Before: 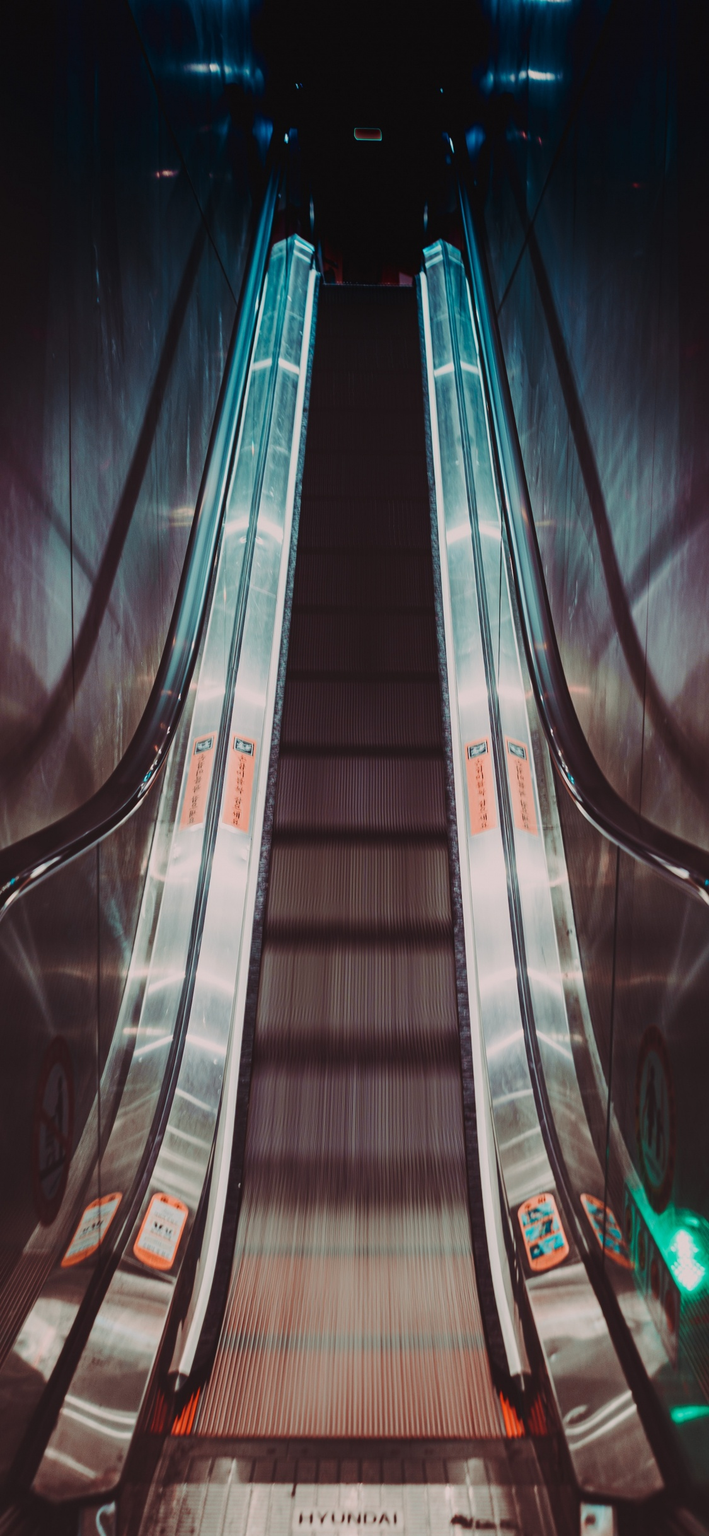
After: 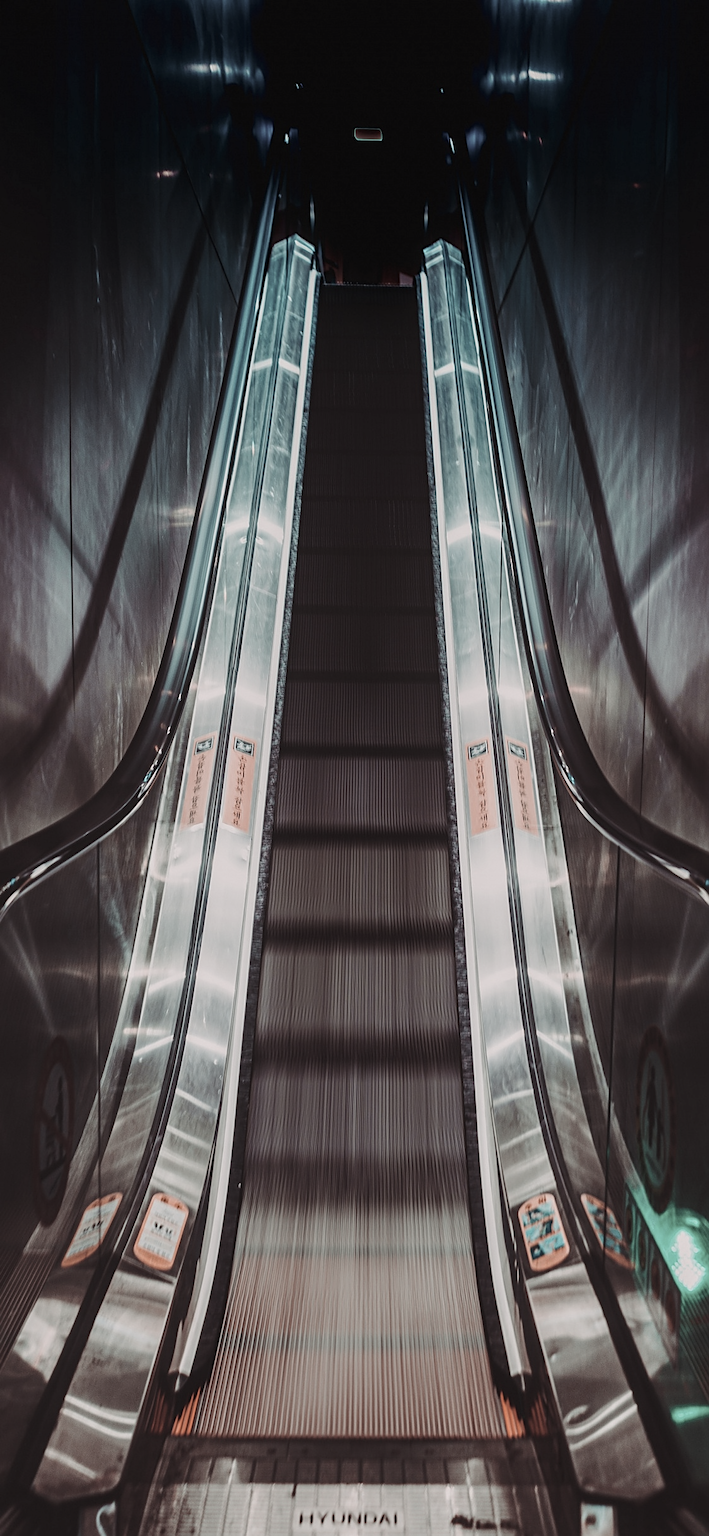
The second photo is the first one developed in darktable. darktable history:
sharpen: on, module defaults
color correction: highlights b* 0.013, saturation 0.479
local contrast: on, module defaults
